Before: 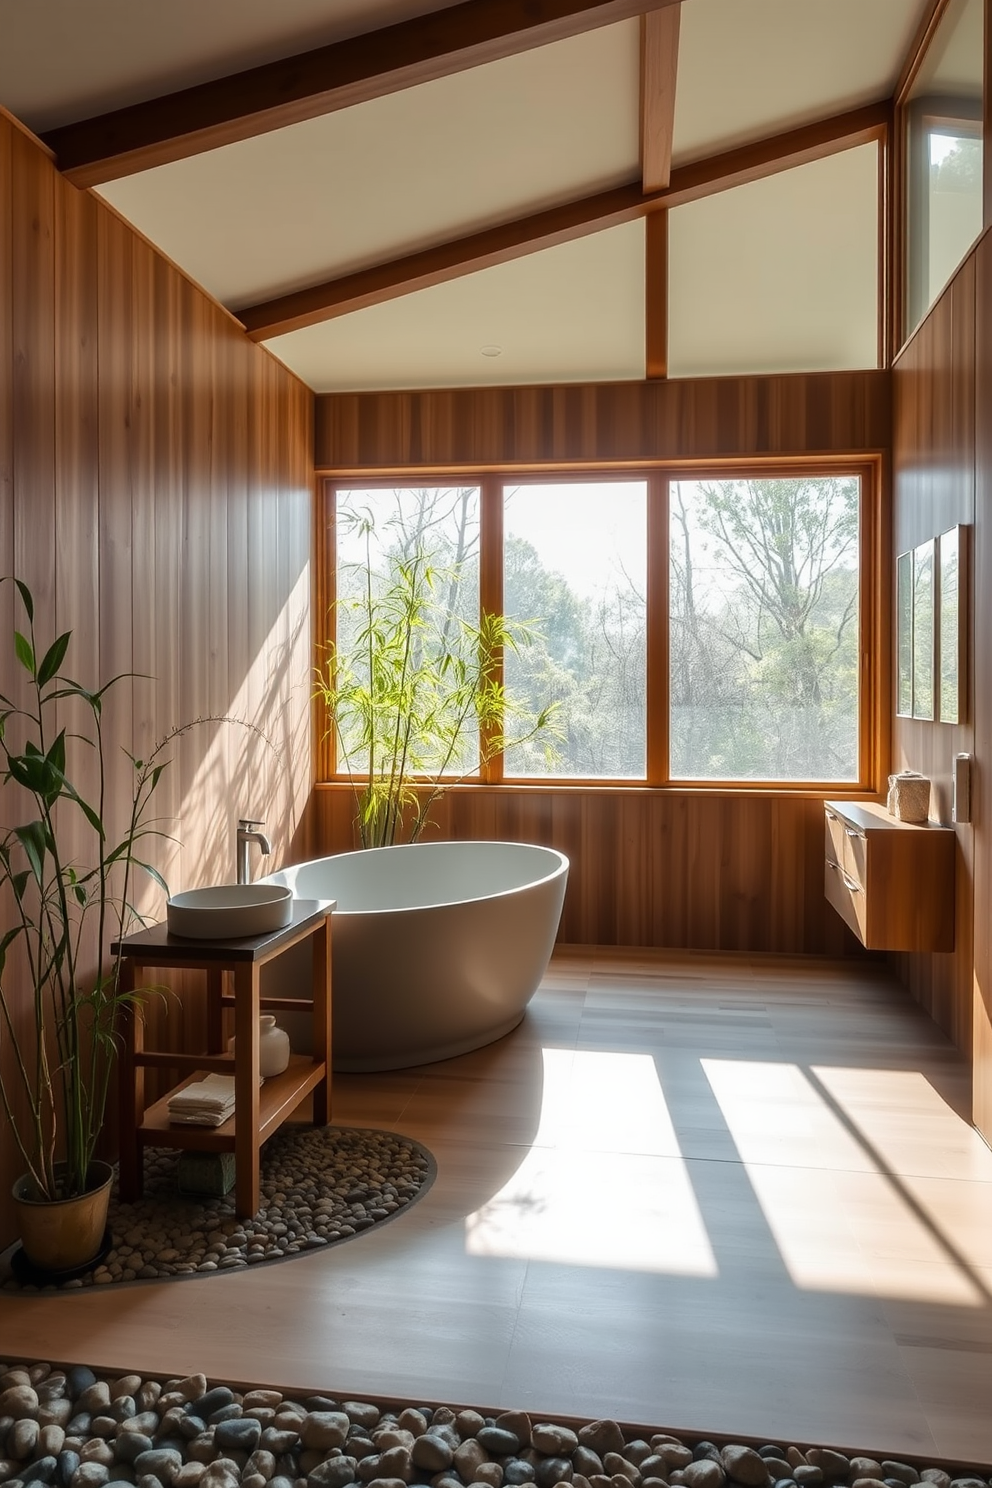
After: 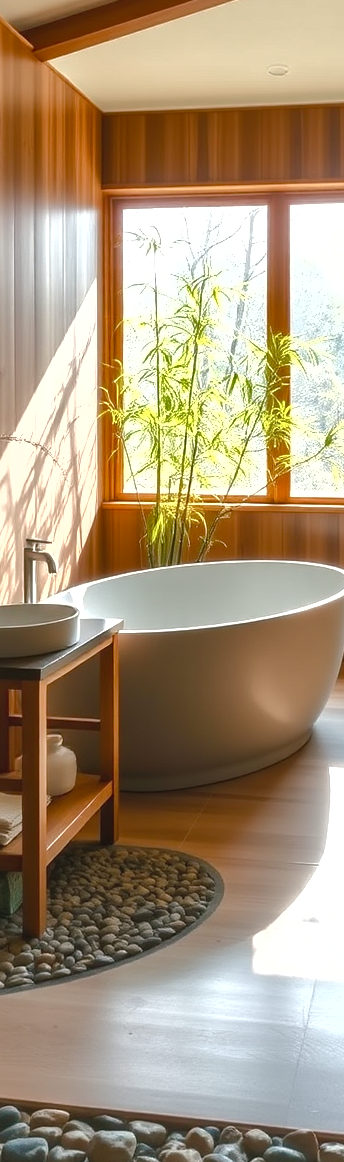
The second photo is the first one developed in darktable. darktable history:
exposure: black level correction 0, exposure 0.694 EV, compensate highlight preservation false
local contrast: mode bilateral grid, contrast 27, coarseness 17, detail 116%, midtone range 0.2
shadows and highlights: highlights color adjustment 0.53%
crop and rotate: left 21.579%, top 18.888%, right 43.643%, bottom 3%
color balance rgb: shadows lift › luminance -7.585%, shadows lift › chroma 2.152%, shadows lift › hue 165.33°, global offset › luminance 0.476%, perceptual saturation grading › global saturation 20%, perceptual saturation grading › highlights -25.678%, perceptual saturation grading › shadows 24.912%, global vibrance 4.903%, contrast 2.829%
